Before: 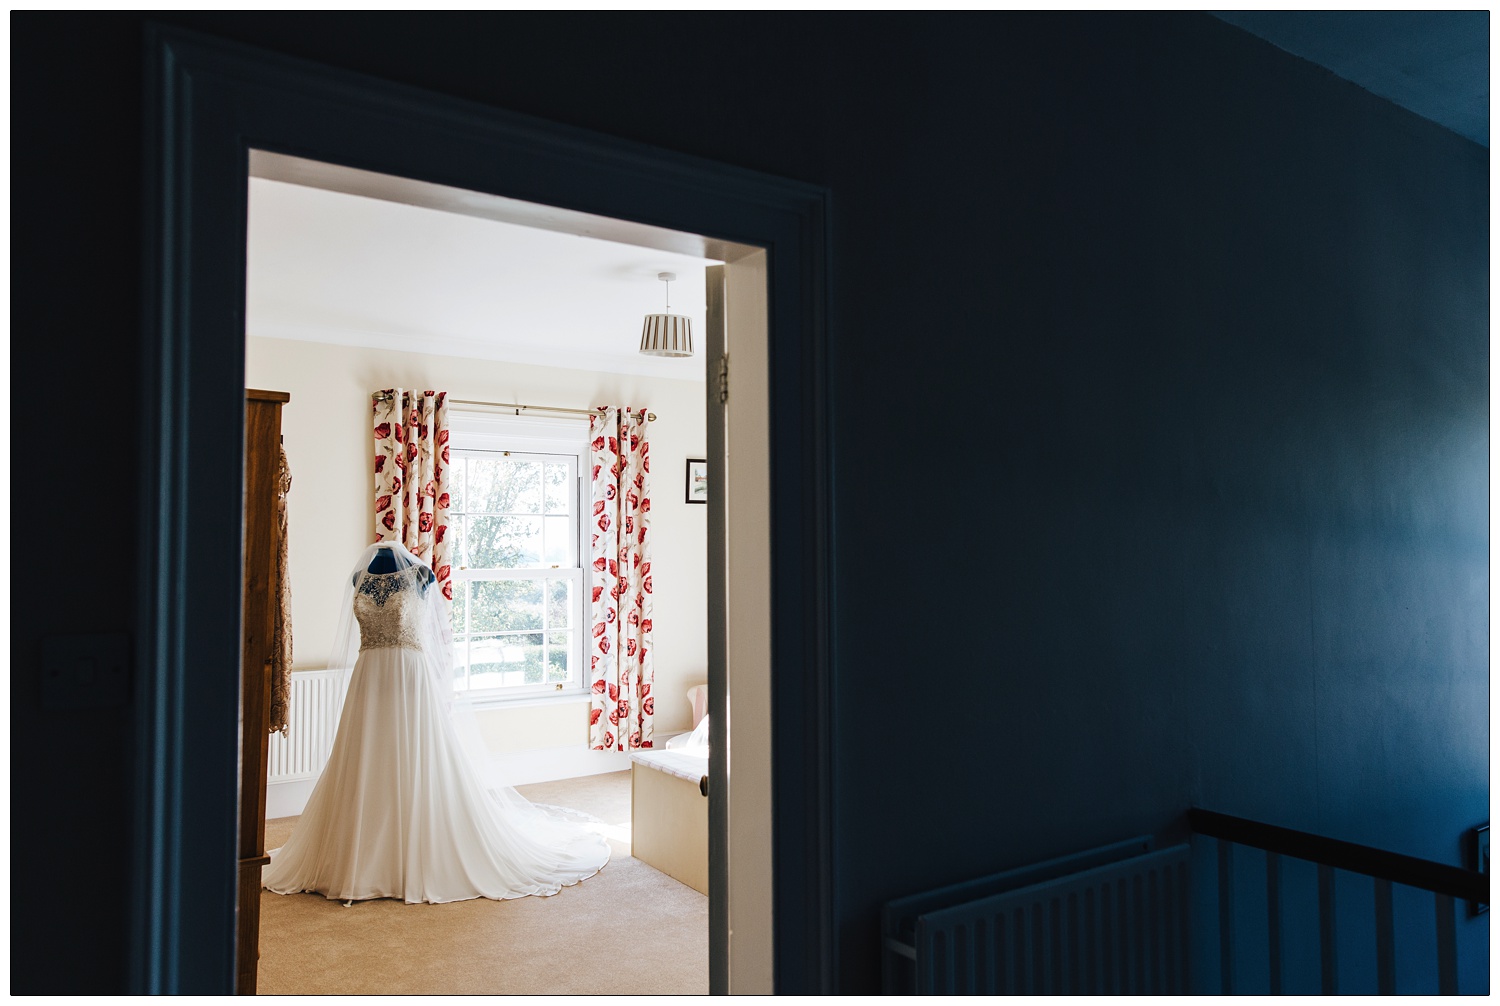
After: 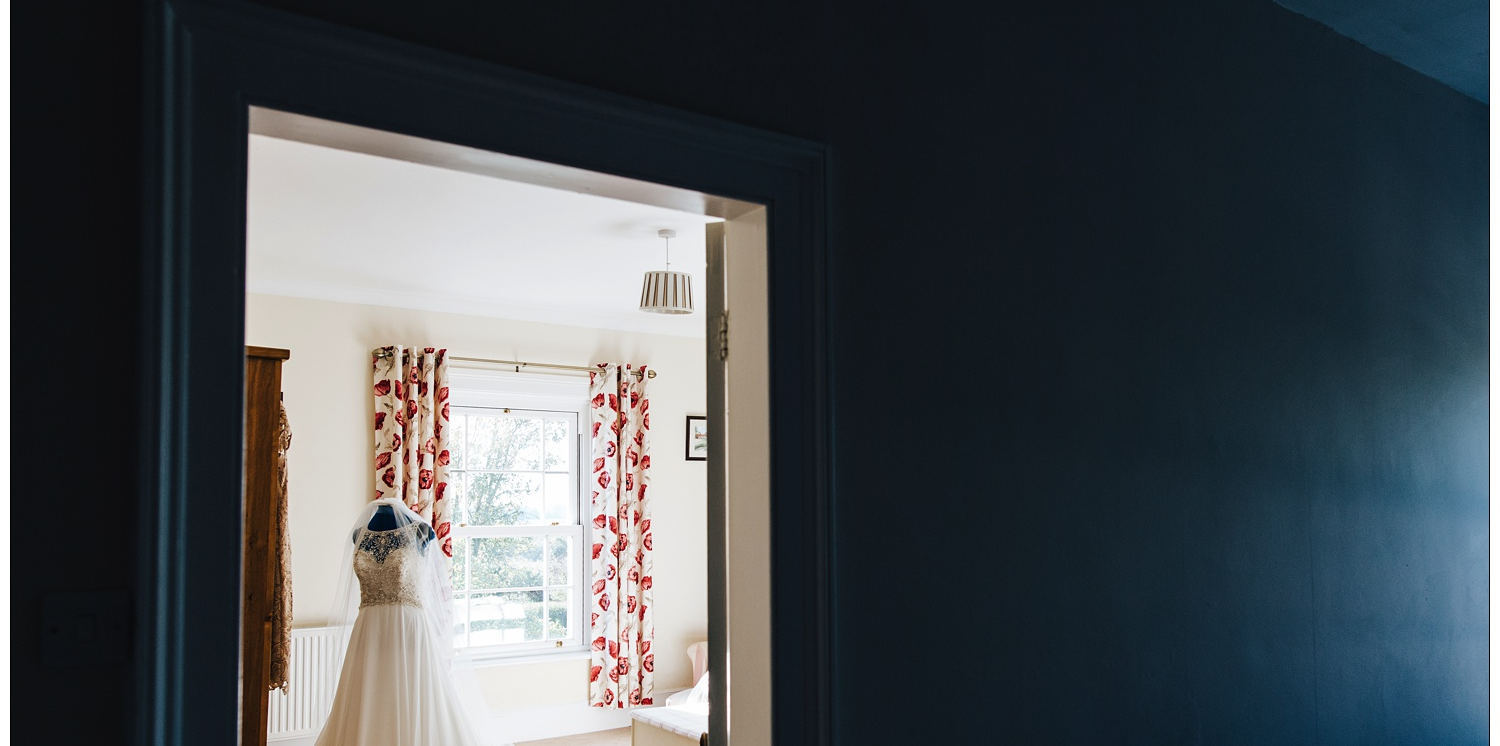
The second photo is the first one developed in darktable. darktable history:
crop: top 4.313%, bottom 21.493%
